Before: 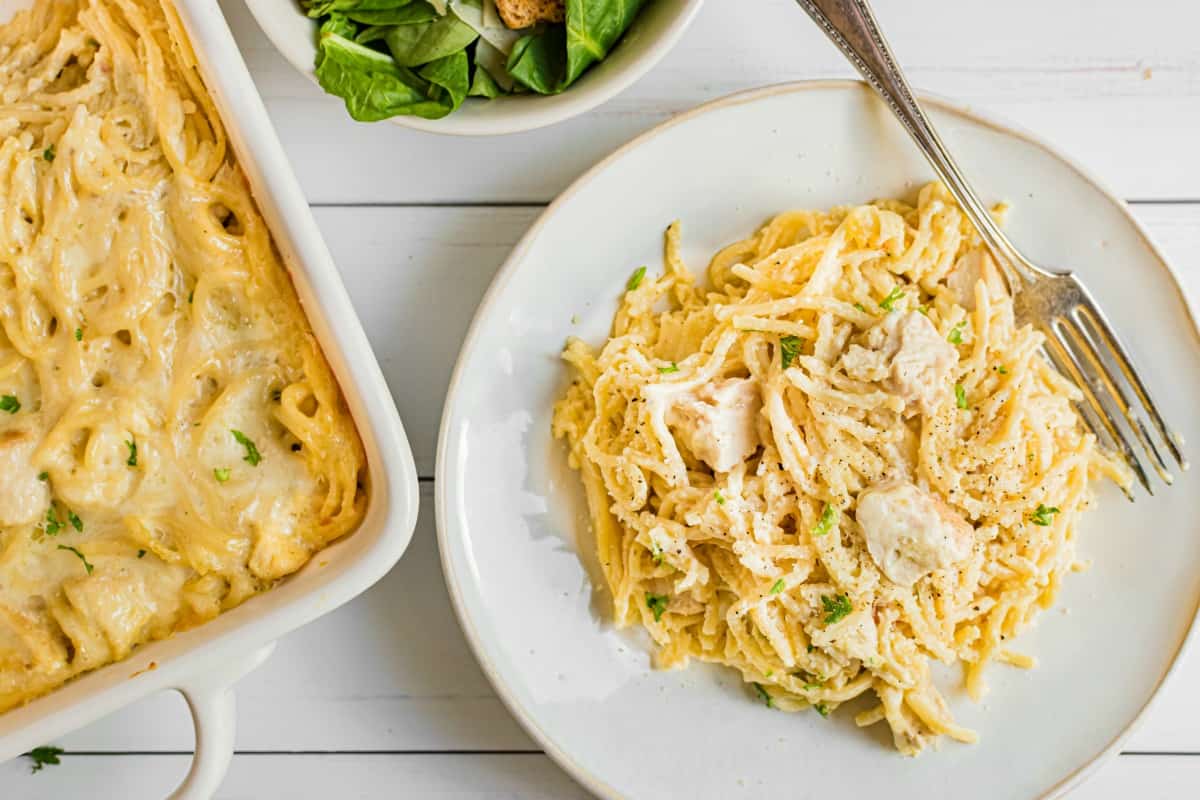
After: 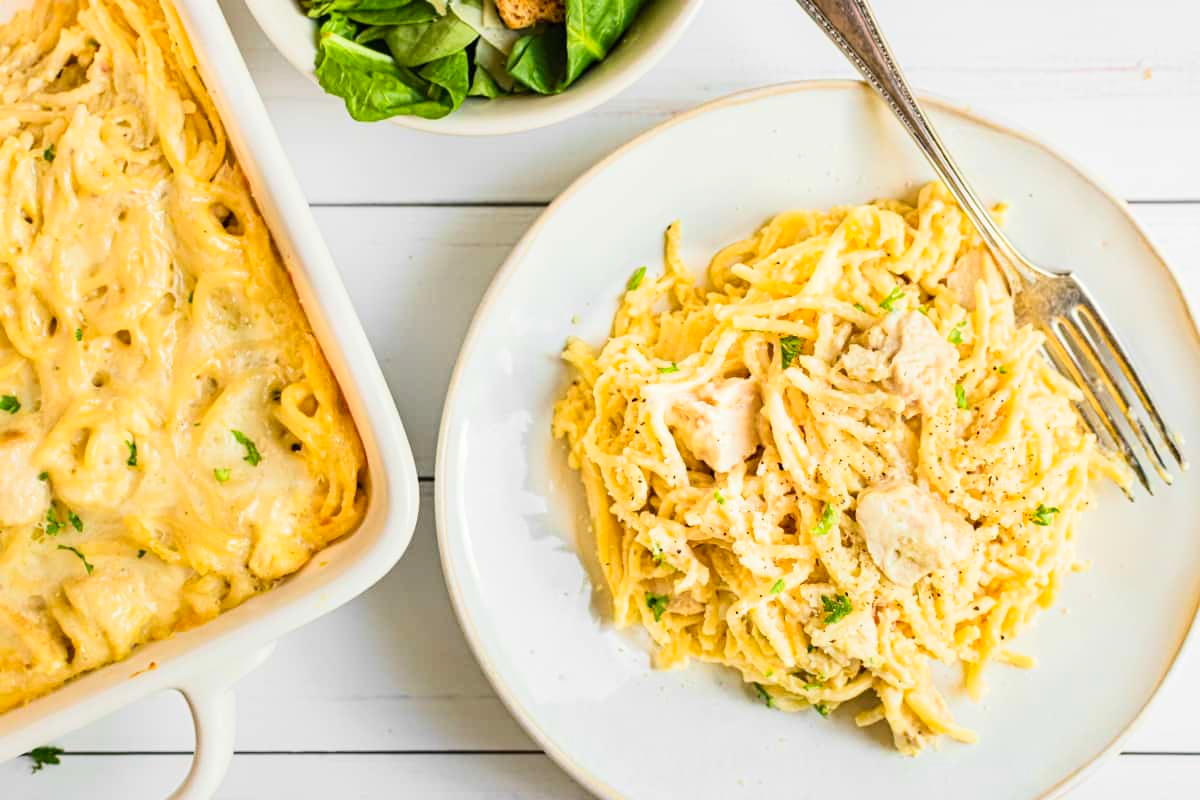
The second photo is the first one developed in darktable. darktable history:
contrast brightness saturation: contrast 0.2, brightness 0.156, saturation 0.218
